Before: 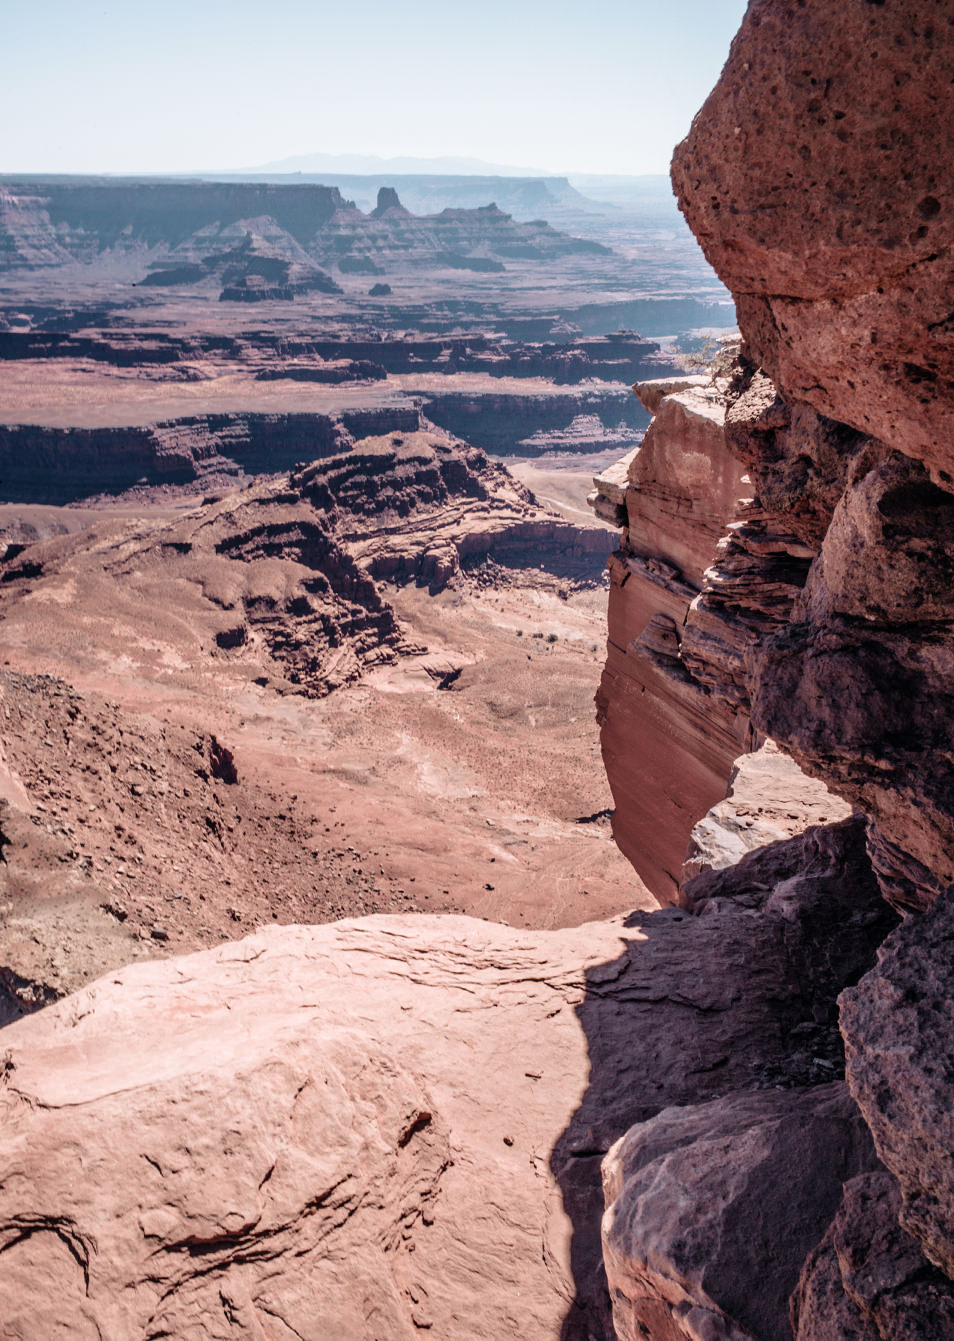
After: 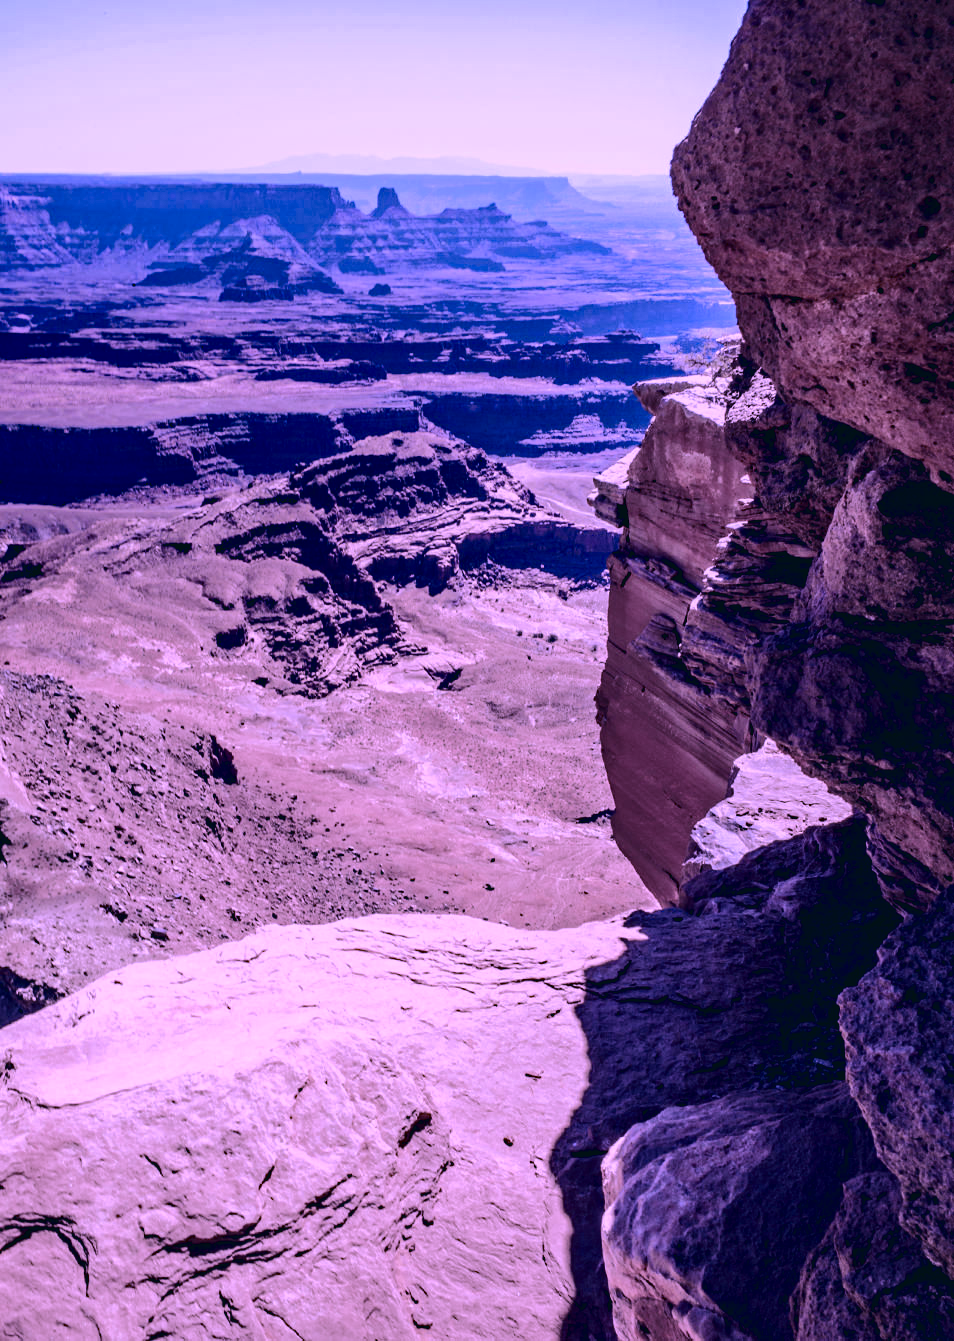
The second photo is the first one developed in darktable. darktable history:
haze removal: compatibility mode true, adaptive false
color calibration: output R [0.994, 0.059, -0.119, 0], output G [-0.036, 1.09, -0.119, 0], output B [0.078, -0.108, 0.961, 0], illuminant custom, x 0.38, y 0.479, temperature 4473.64 K
tone curve: curves: ch0 [(0.003, 0) (0.066, 0.023) (0.154, 0.082) (0.281, 0.221) (0.405, 0.389) (0.517, 0.553) (0.716, 0.743) (0.822, 0.882) (1, 1)]; ch1 [(0, 0) (0.164, 0.115) (0.337, 0.332) (0.39, 0.398) (0.464, 0.461) (0.501, 0.5) (0.521, 0.526) (0.571, 0.606) (0.656, 0.677) (0.723, 0.731) (0.811, 0.796) (1, 1)]; ch2 [(0, 0) (0.337, 0.382) (0.464, 0.476) (0.501, 0.502) (0.527, 0.54) (0.556, 0.567) (0.575, 0.606) (0.659, 0.736) (1, 1)], color space Lab, independent channels, preserve colors none
local contrast: mode bilateral grid, contrast 9, coarseness 25, detail 115%, midtone range 0.2
color correction: highlights a* -19.67, highlights b* 9.8, shadows a* -19.9, shadows b* -10.07
